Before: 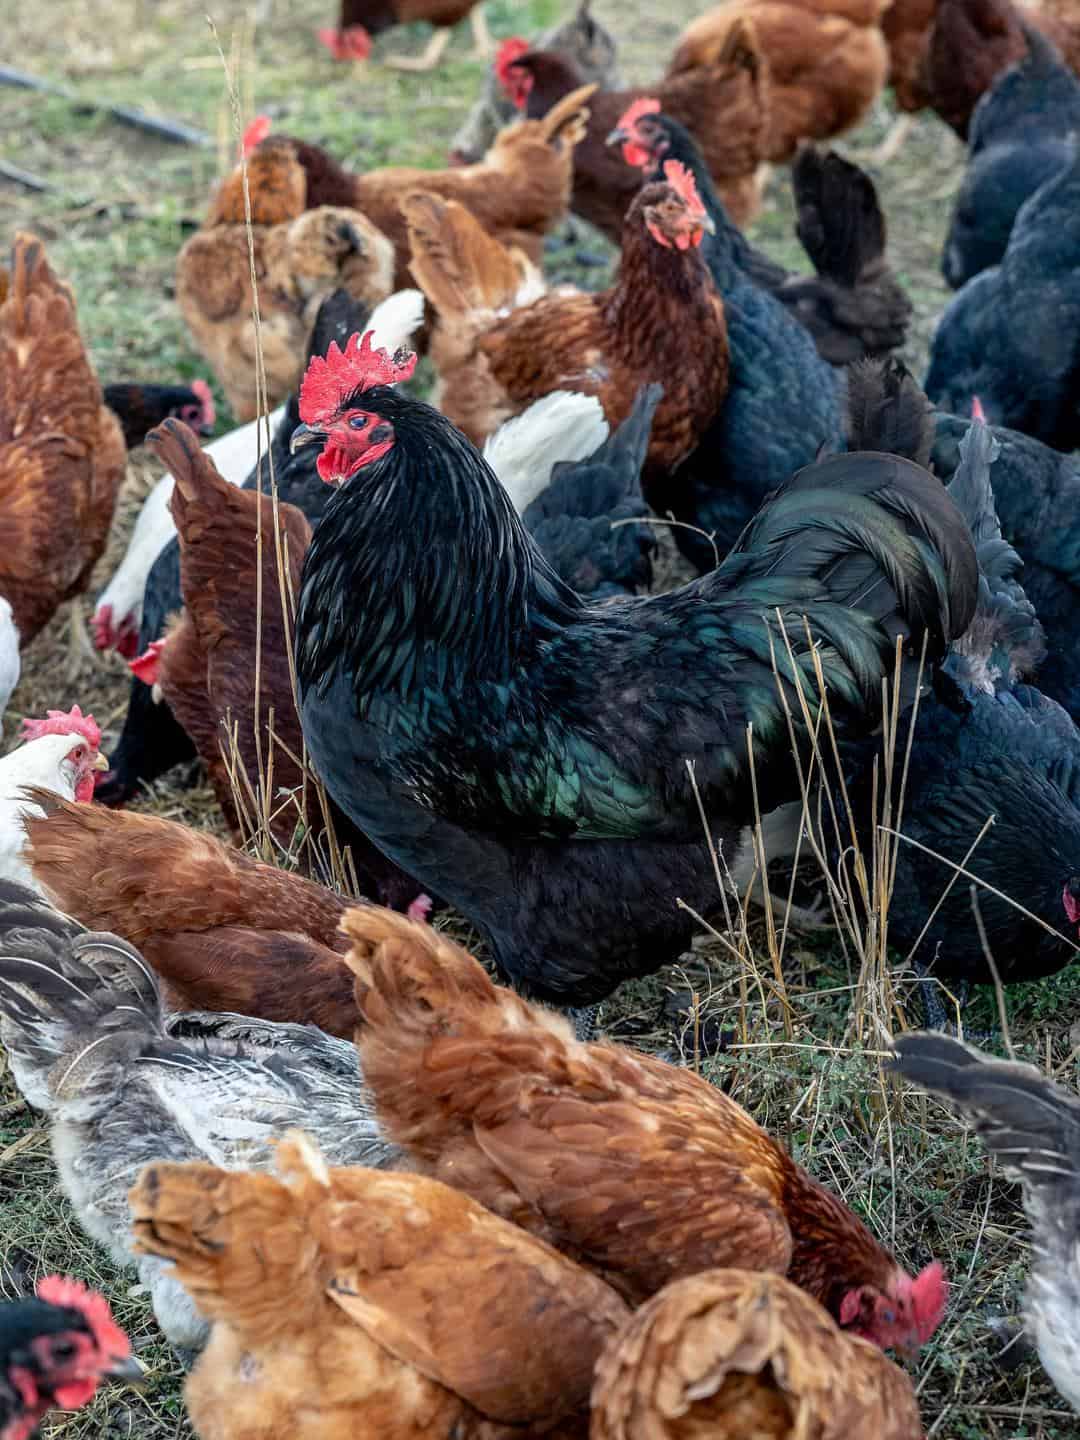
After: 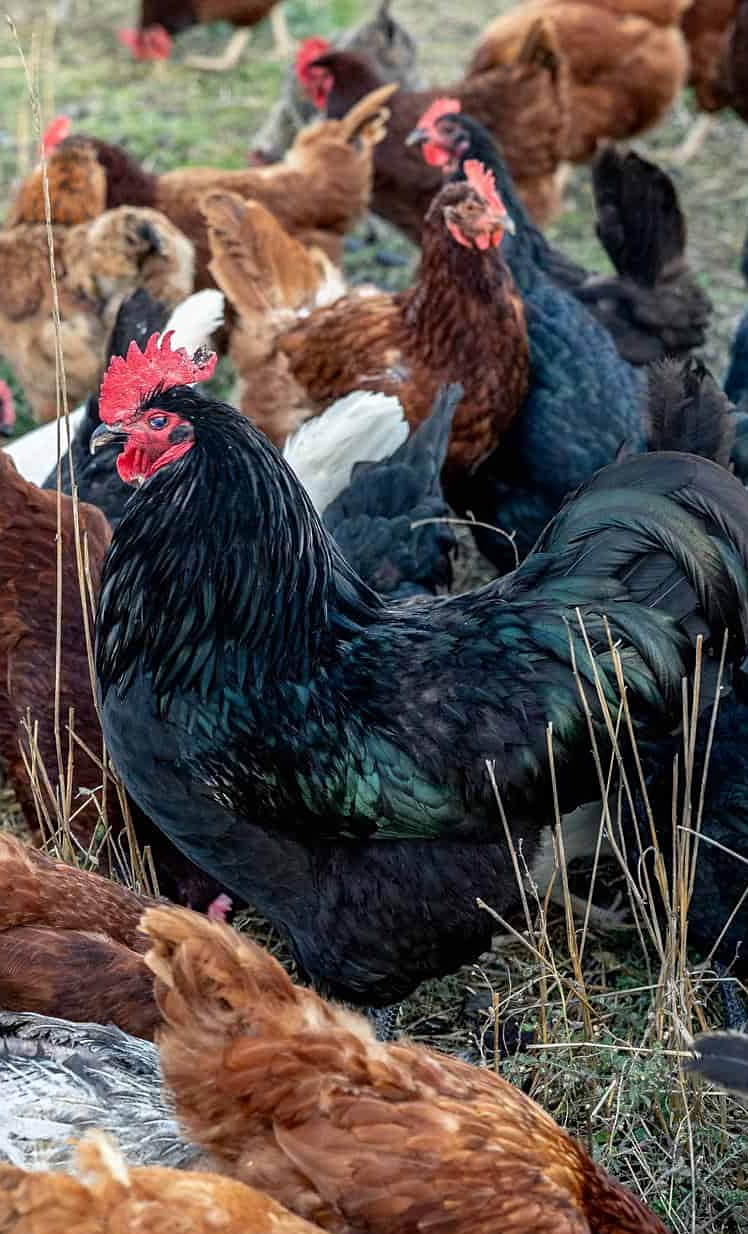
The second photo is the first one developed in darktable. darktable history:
crop: left 18.588%, right 12.138%, bottom 14.292%
sharpen: amount 0.214
